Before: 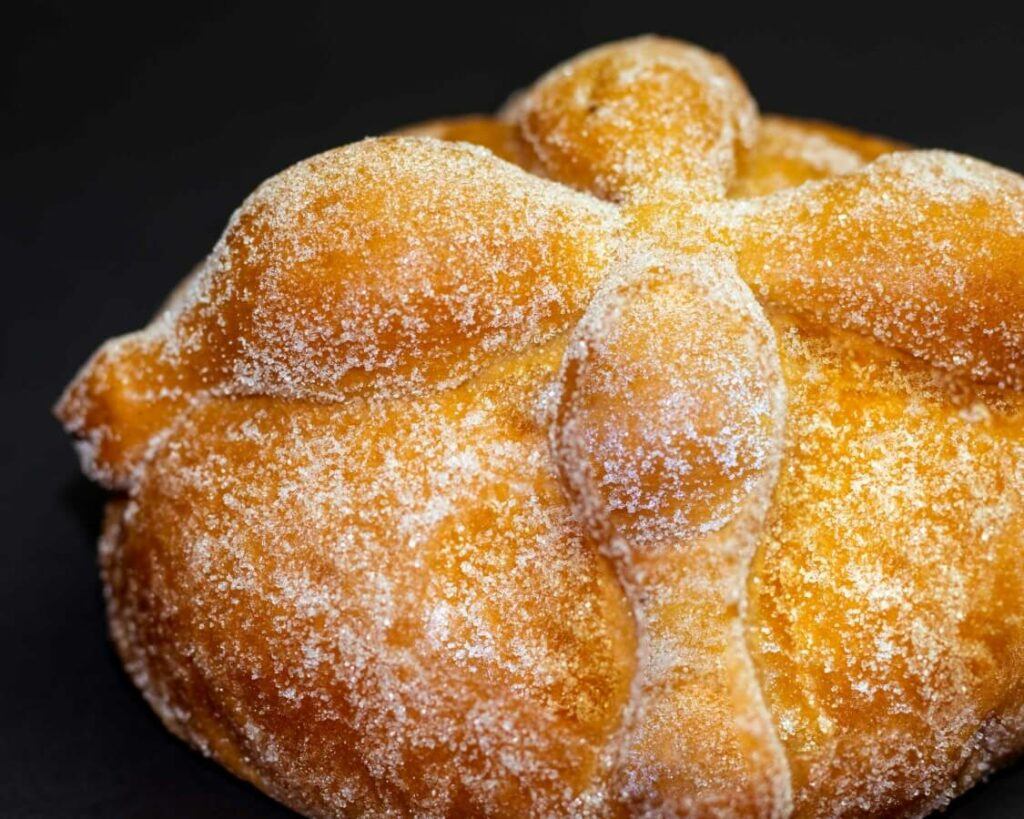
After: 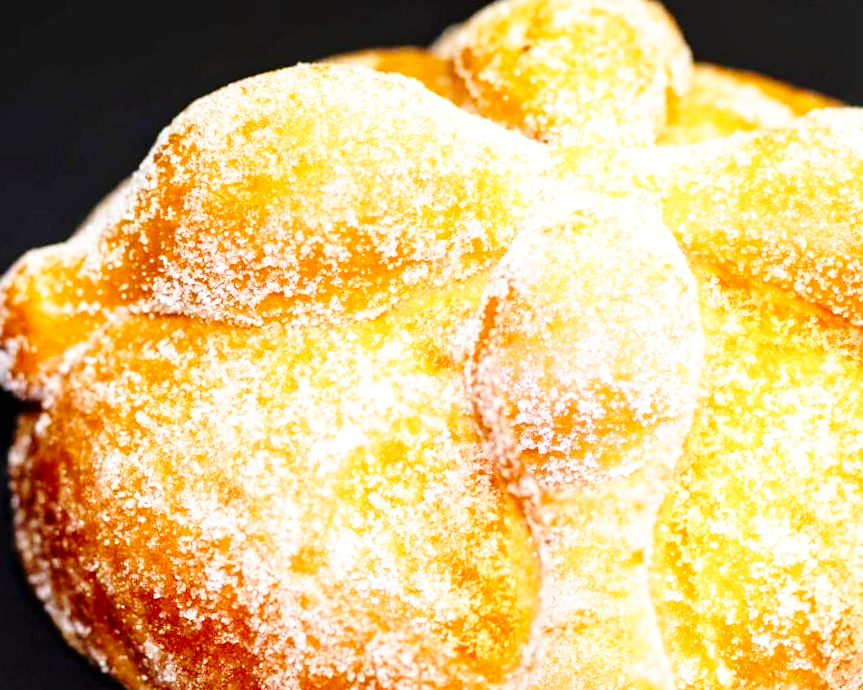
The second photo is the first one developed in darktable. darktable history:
exposure: black level correction 0, exposure 0.3 EV, compensate highlight preservation false
base curve: curves: ch0 [(0, 0) (0.028, 0.03) (0.105, 0.232) (0.387, 0.748) (0.754, 0.968) (1, 1)], fusion 1, exposure shift 0.576, preserve colors none
crop and rotate: angle -3.27°, left 5.211%, top 5.211%, right 4.607%, bottom 4.607%
